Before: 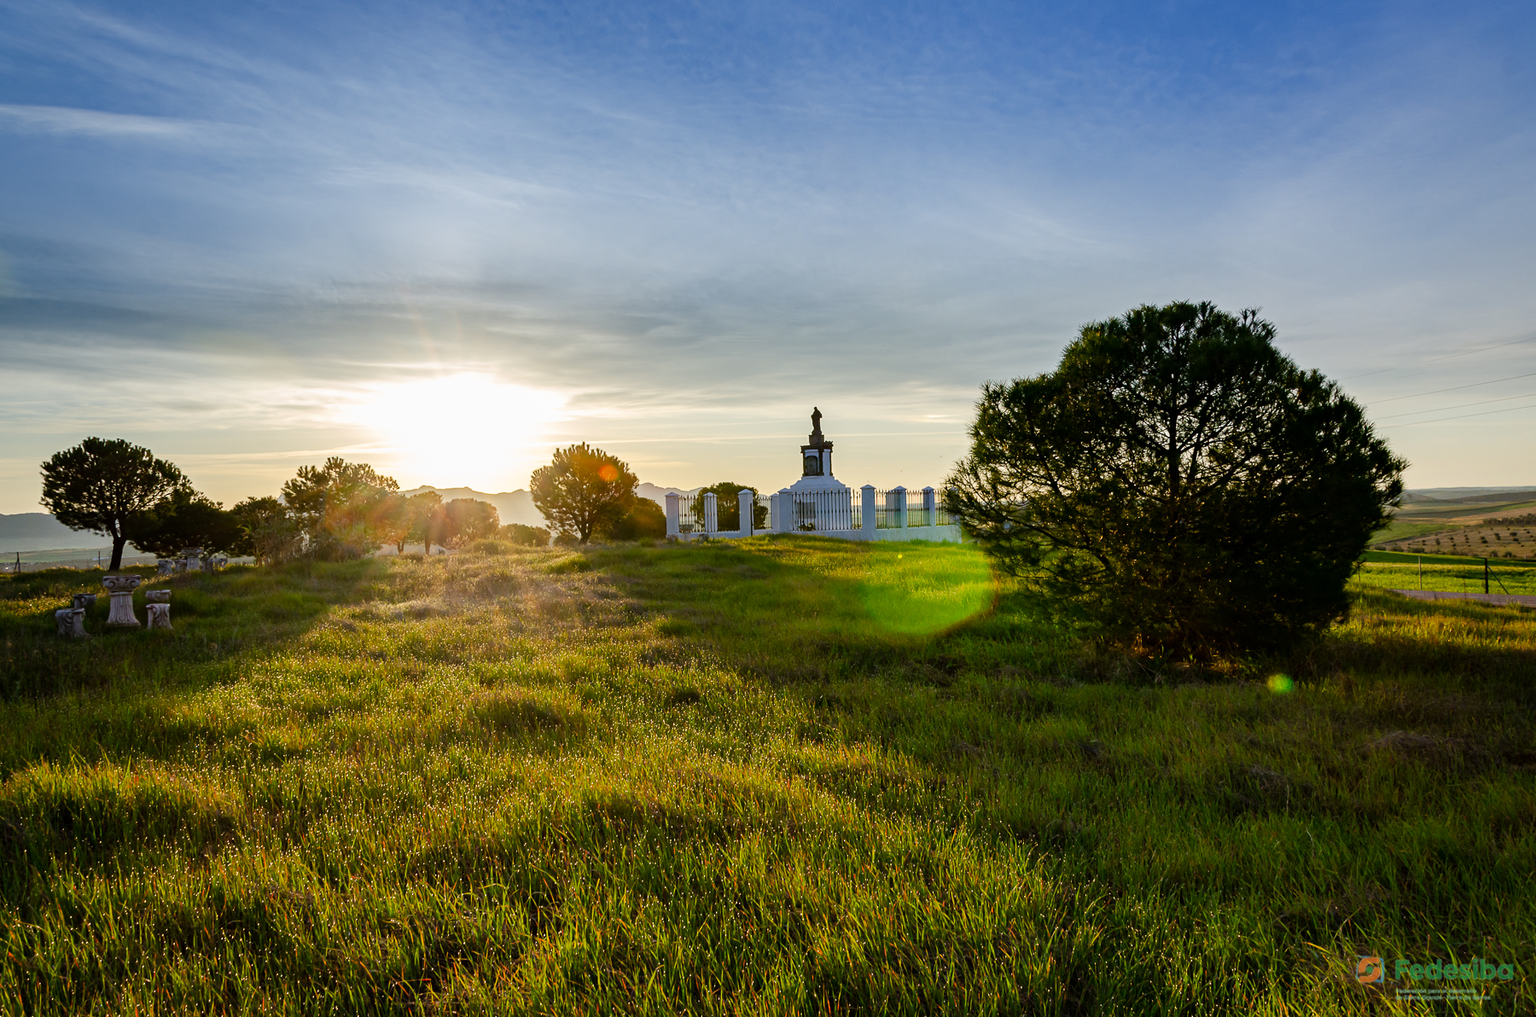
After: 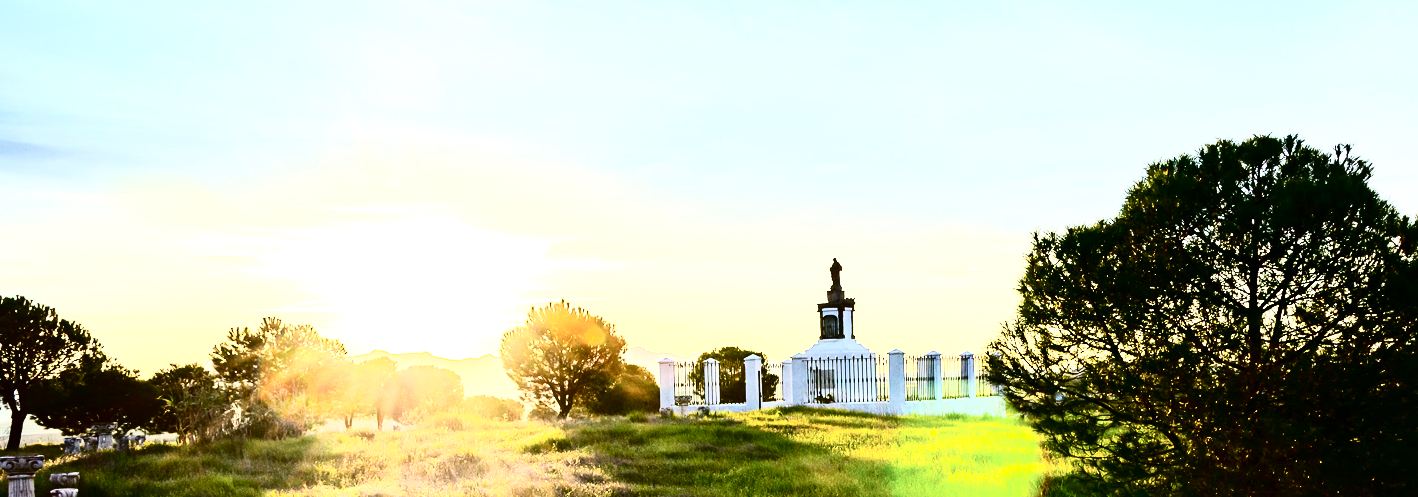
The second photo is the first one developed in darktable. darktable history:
exposure: black level correction 0, exposure 1.288 EV, compensate highlight preservation false
crop: left 6.766%, top 18.384%, right 14.409%, bottom 39.916%
tone curve: curves: ch0 [(0, 0) (0.003, 0.003) (0.011, 0.006) (0.025, 0.01) (0.044, 0.016) (0.069, 0.02) (0.1, 0.025) (0.136, 0.034) (0.177, 0.051) (0.224, 0.08) (0.277, 0.131) (0.335, 0.209) (0.399, 0.328) (0.468, 0.47) (0.543, 0.629) (0.623, 0.788) (0.709, 0.903) (0.801, 0.965) (0.898, 0.989) (1, 1)], color space Lab, independent channels, preserve colors none
